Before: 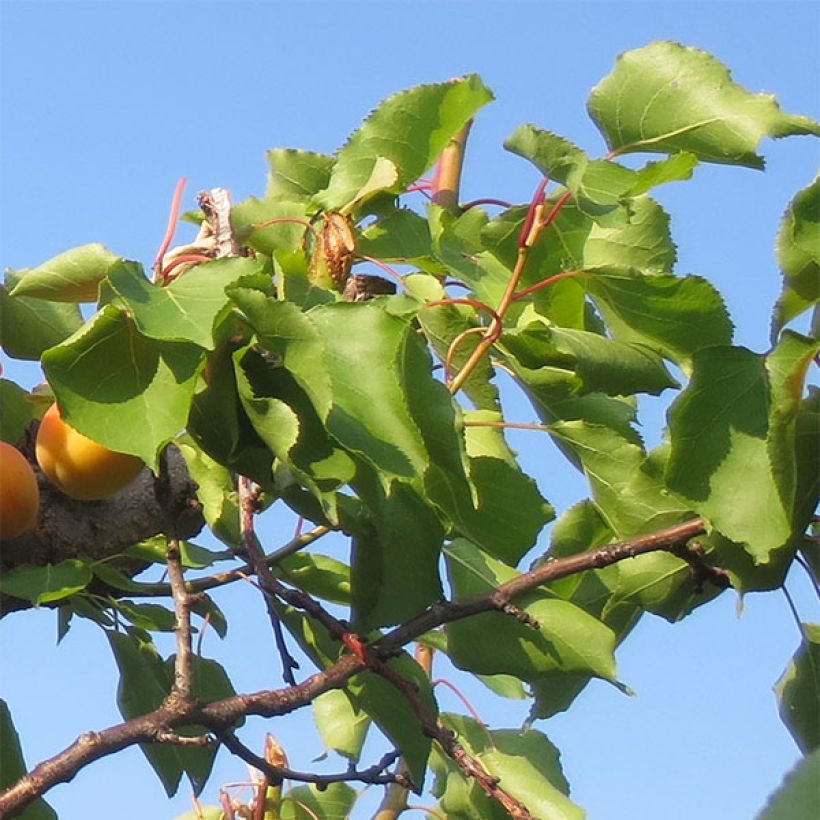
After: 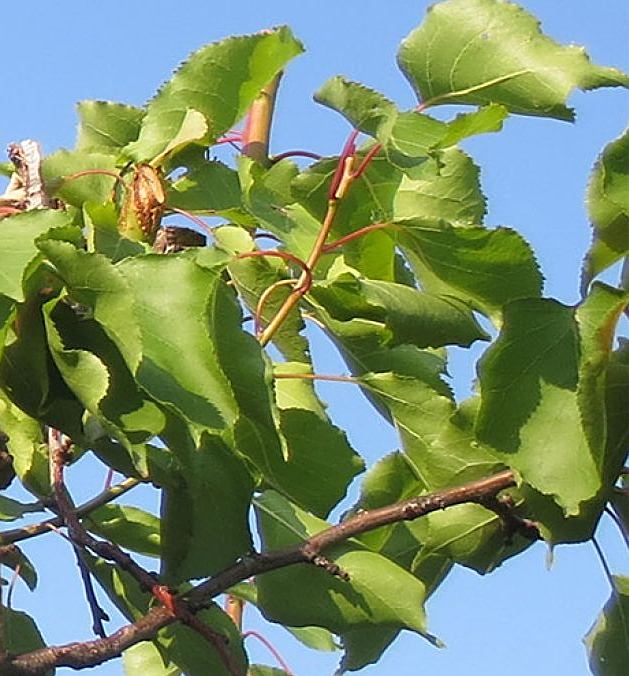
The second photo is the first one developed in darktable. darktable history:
crop: left 23.238%, top 5.921%, bottom 11.523%
sharpen: on, module defaults
